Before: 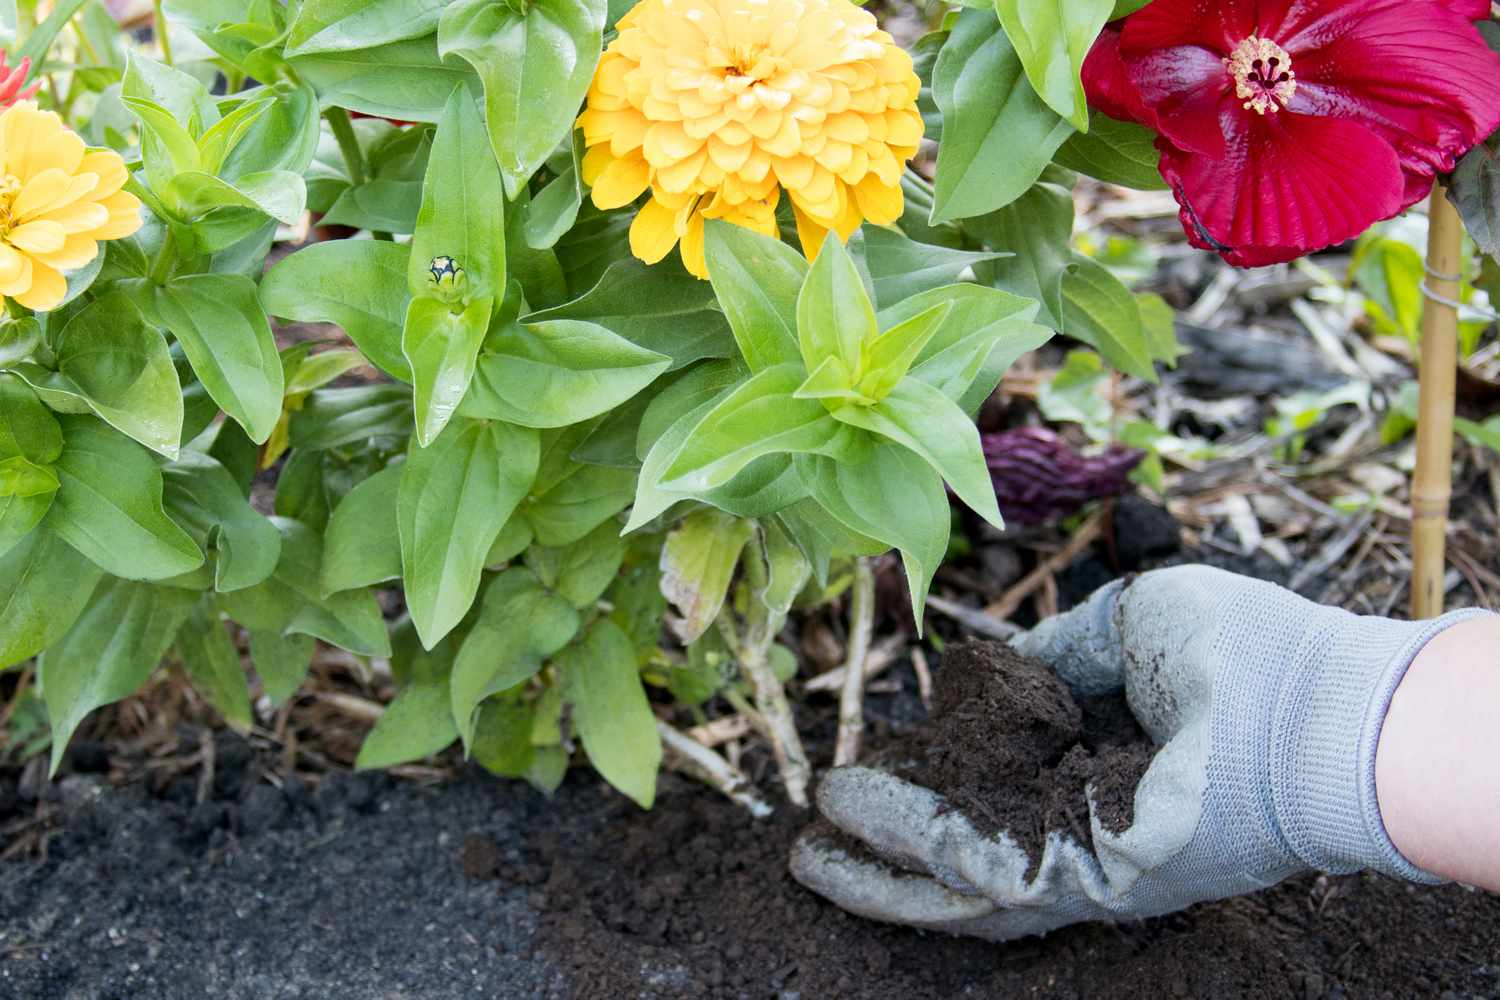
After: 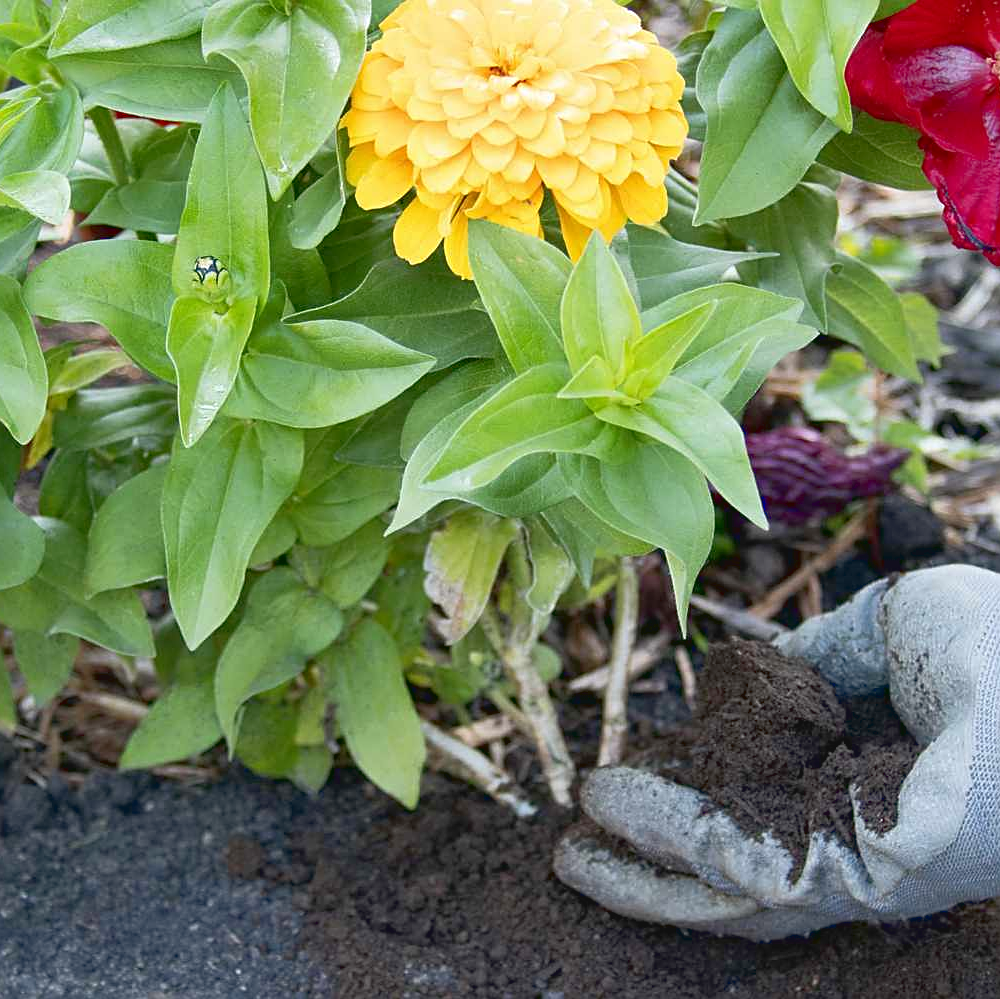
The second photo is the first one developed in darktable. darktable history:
tone curve: curves: ch0 [(0, 0.042) (0.129, 0.18) (0.501, 0.497) (1, 1)], color space Lab, linked channels, preserve colors none
sharpen: on, module defaults
crop and rotate: left 15.754%, right 17.579%
